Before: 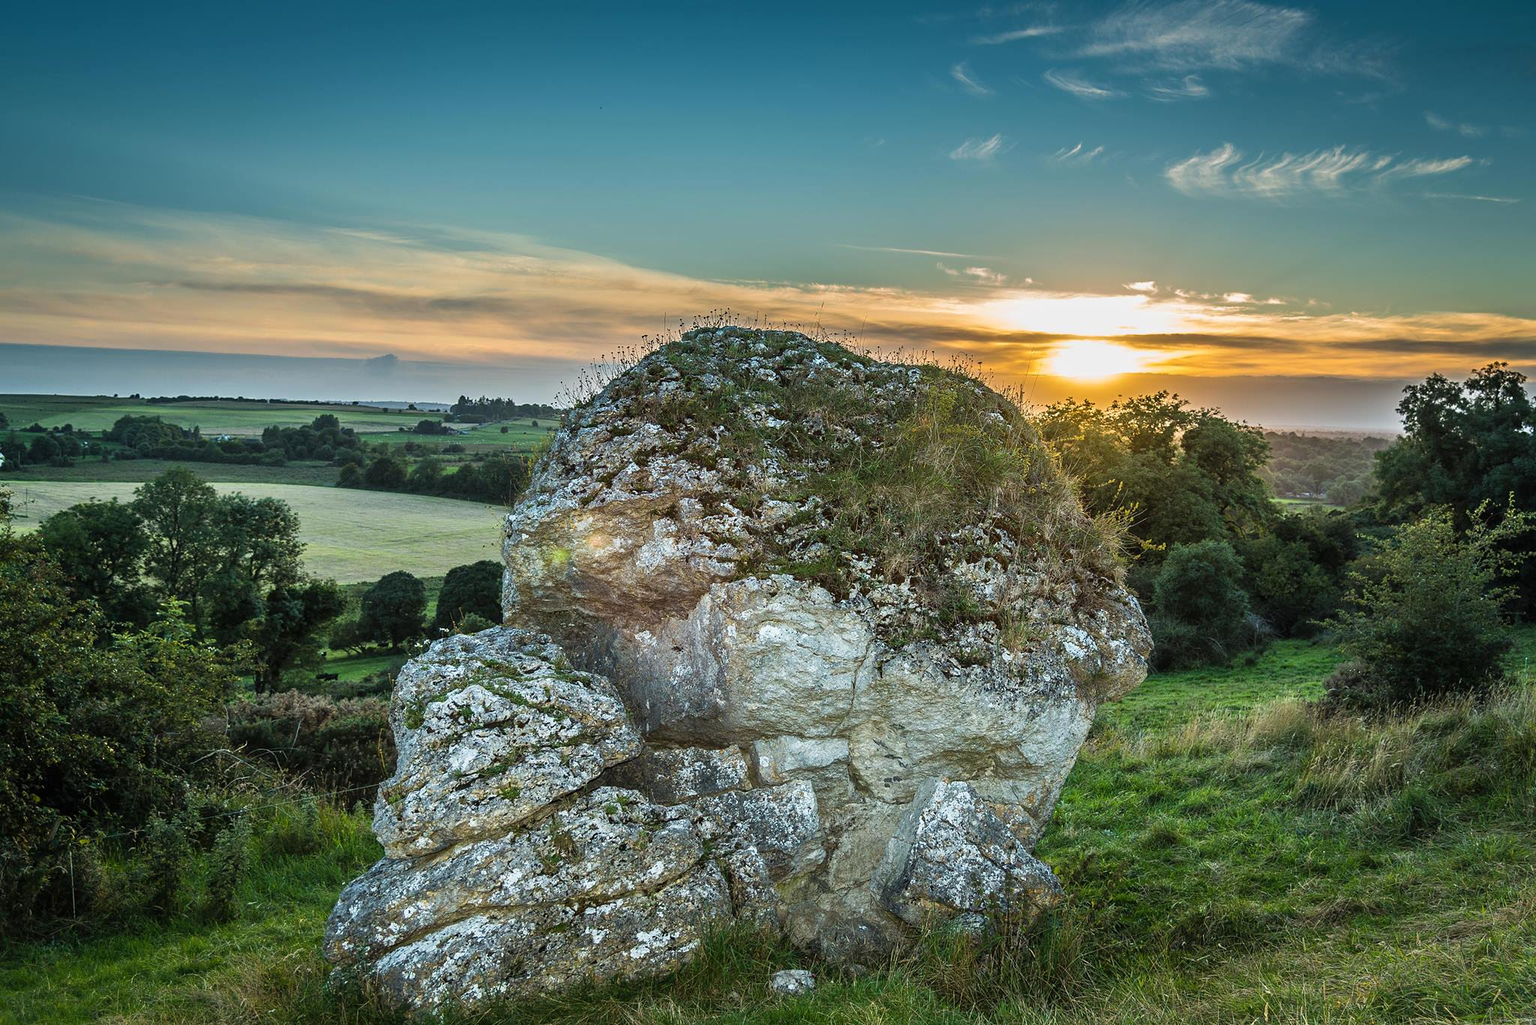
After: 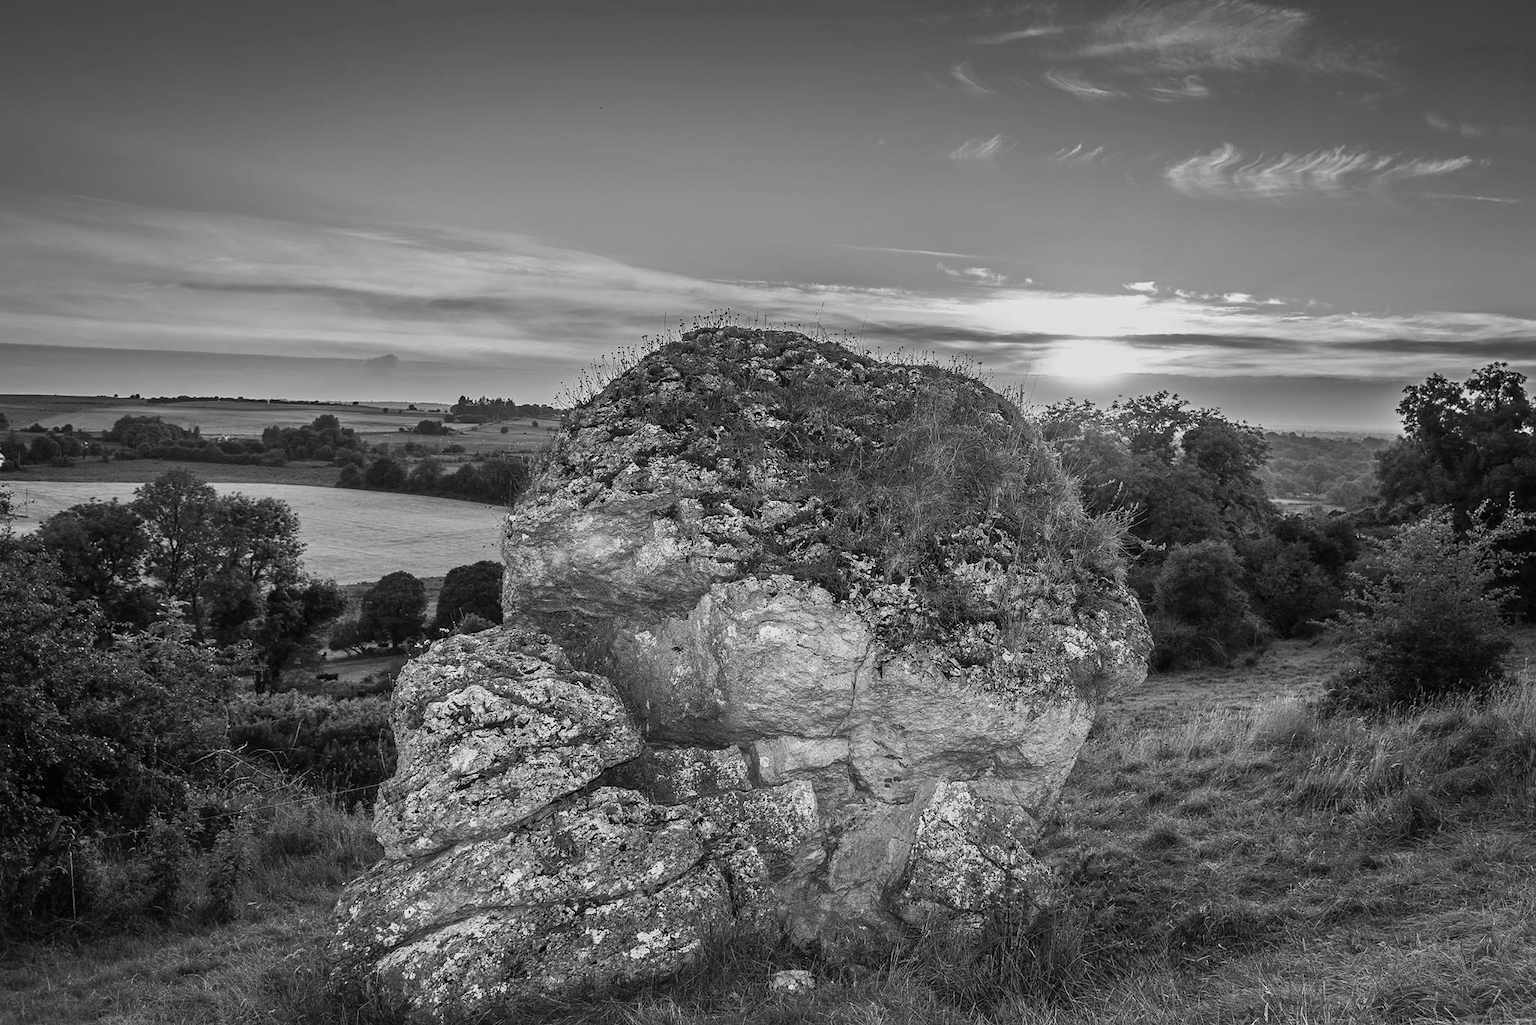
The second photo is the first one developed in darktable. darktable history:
white balance: red 1, blue 1
monochrome: a -92.57, b 58.91
